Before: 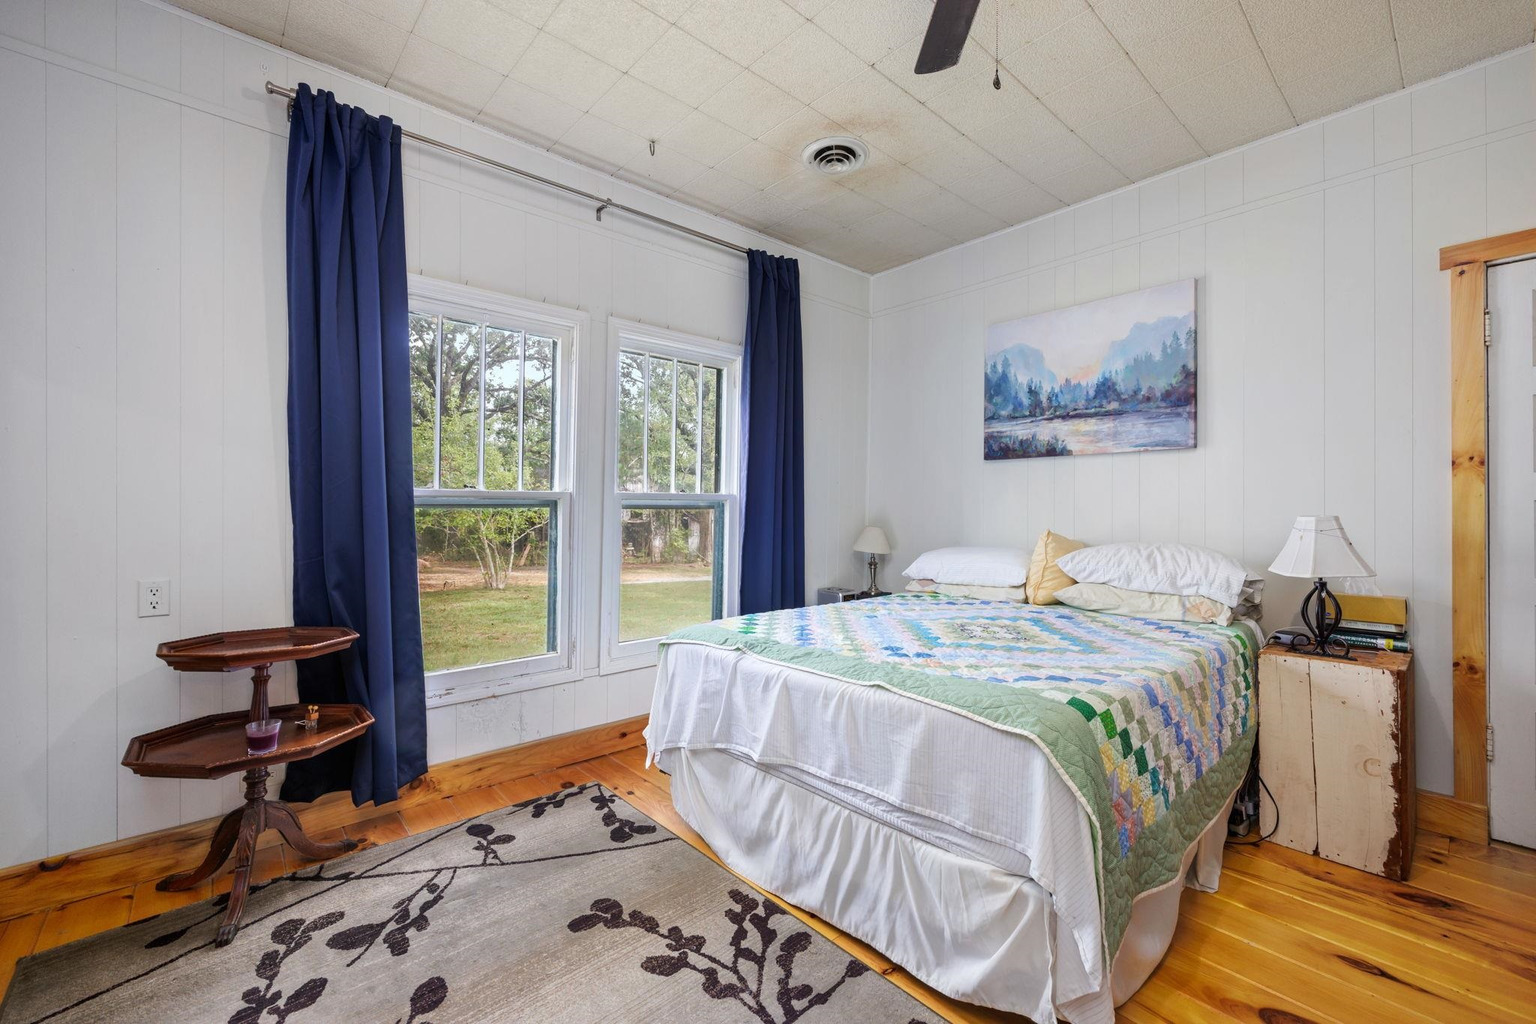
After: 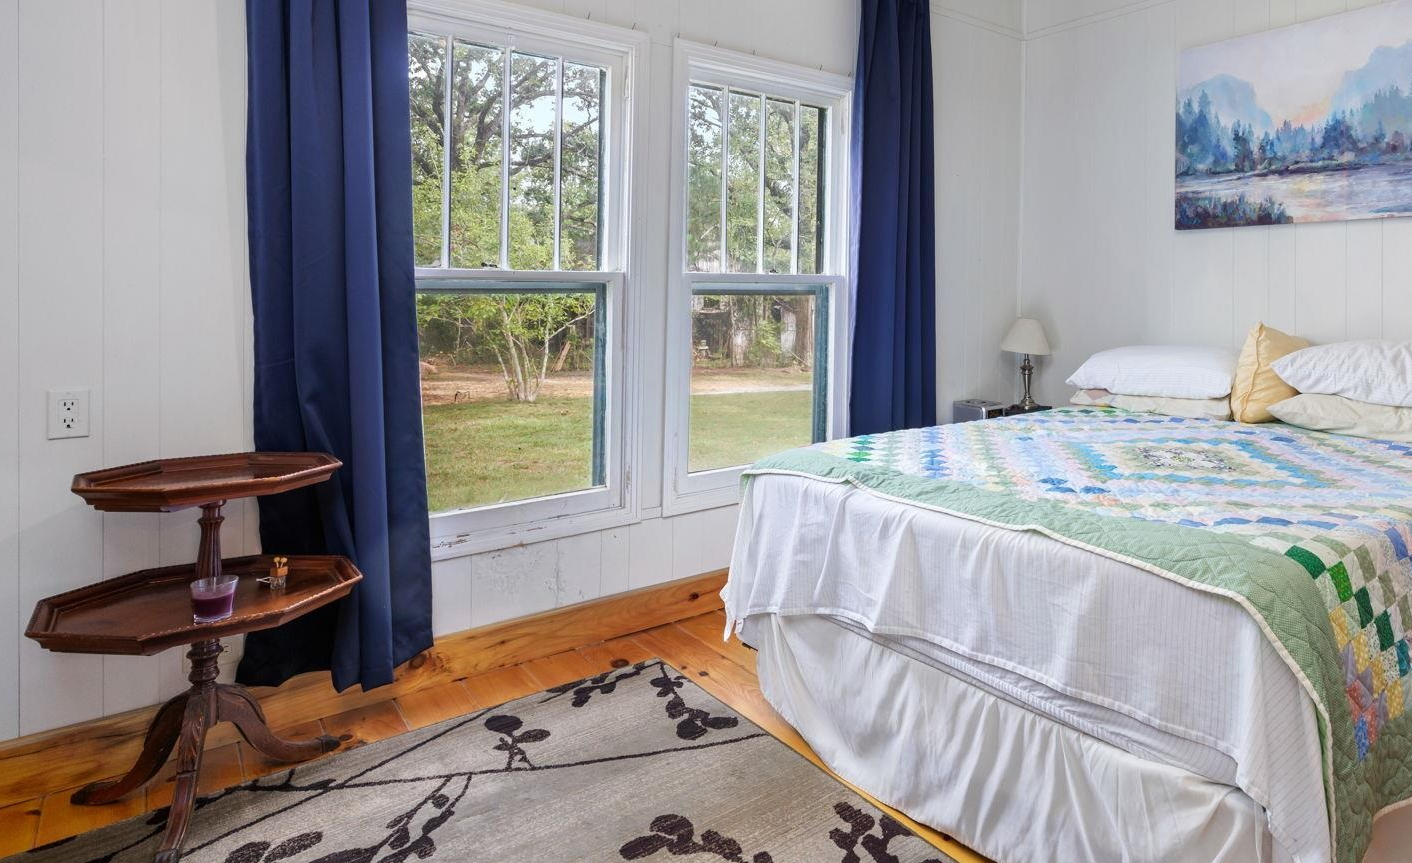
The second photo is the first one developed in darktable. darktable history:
crop: left 6.737%, top 28.173%, right 24.308%, bottom 8.621%
